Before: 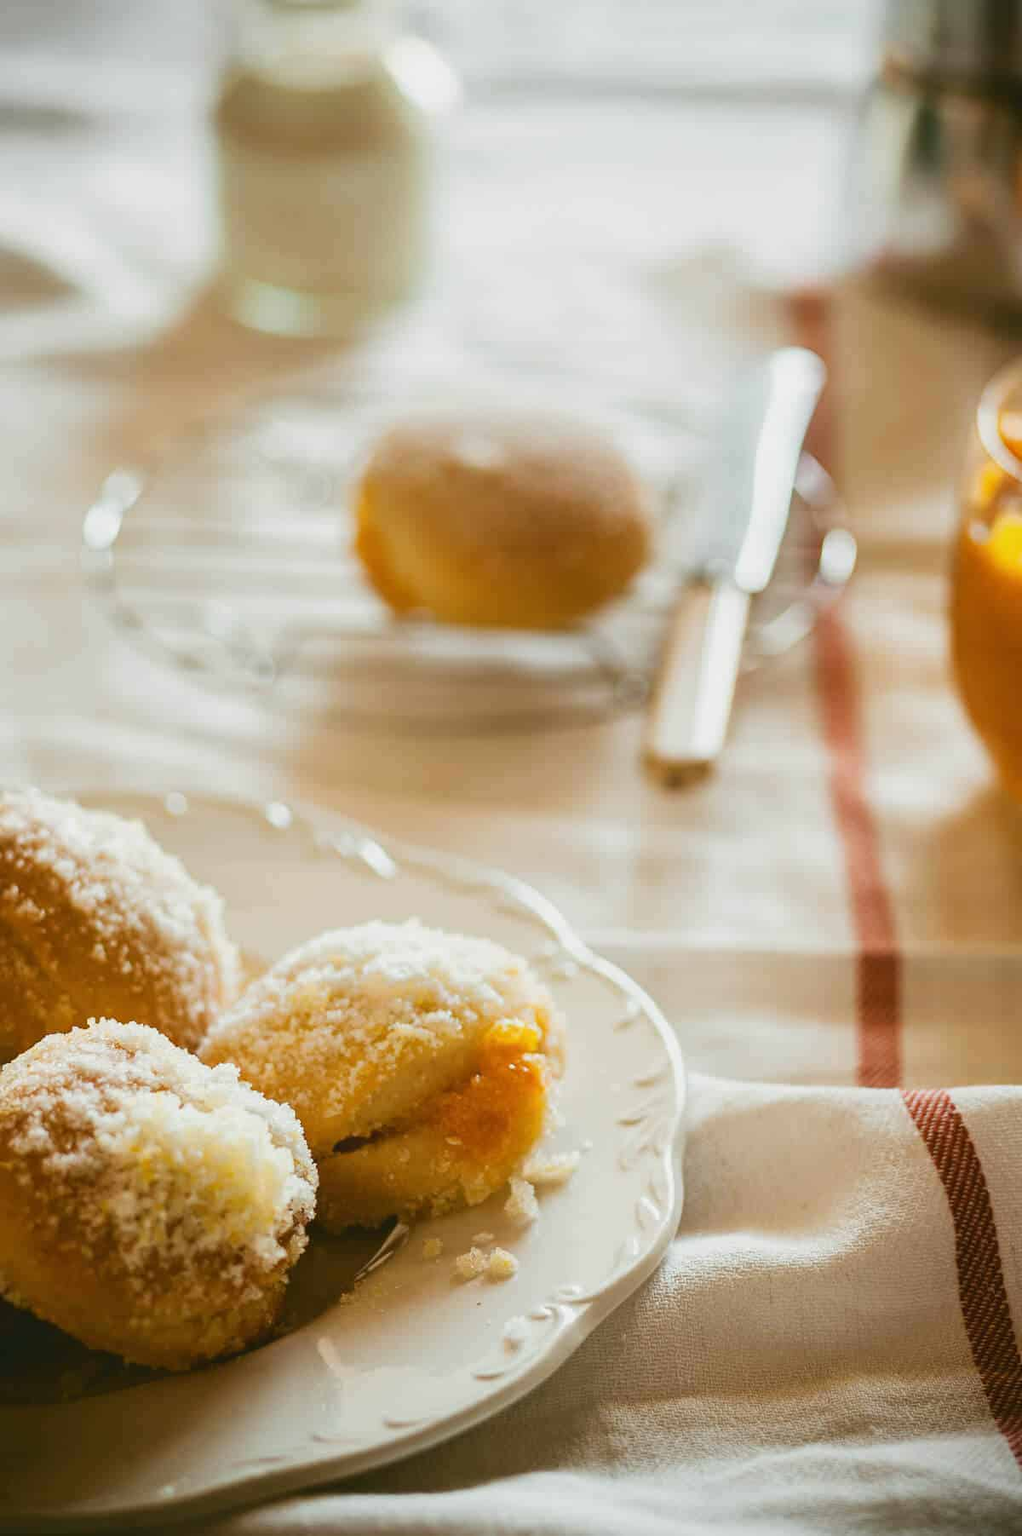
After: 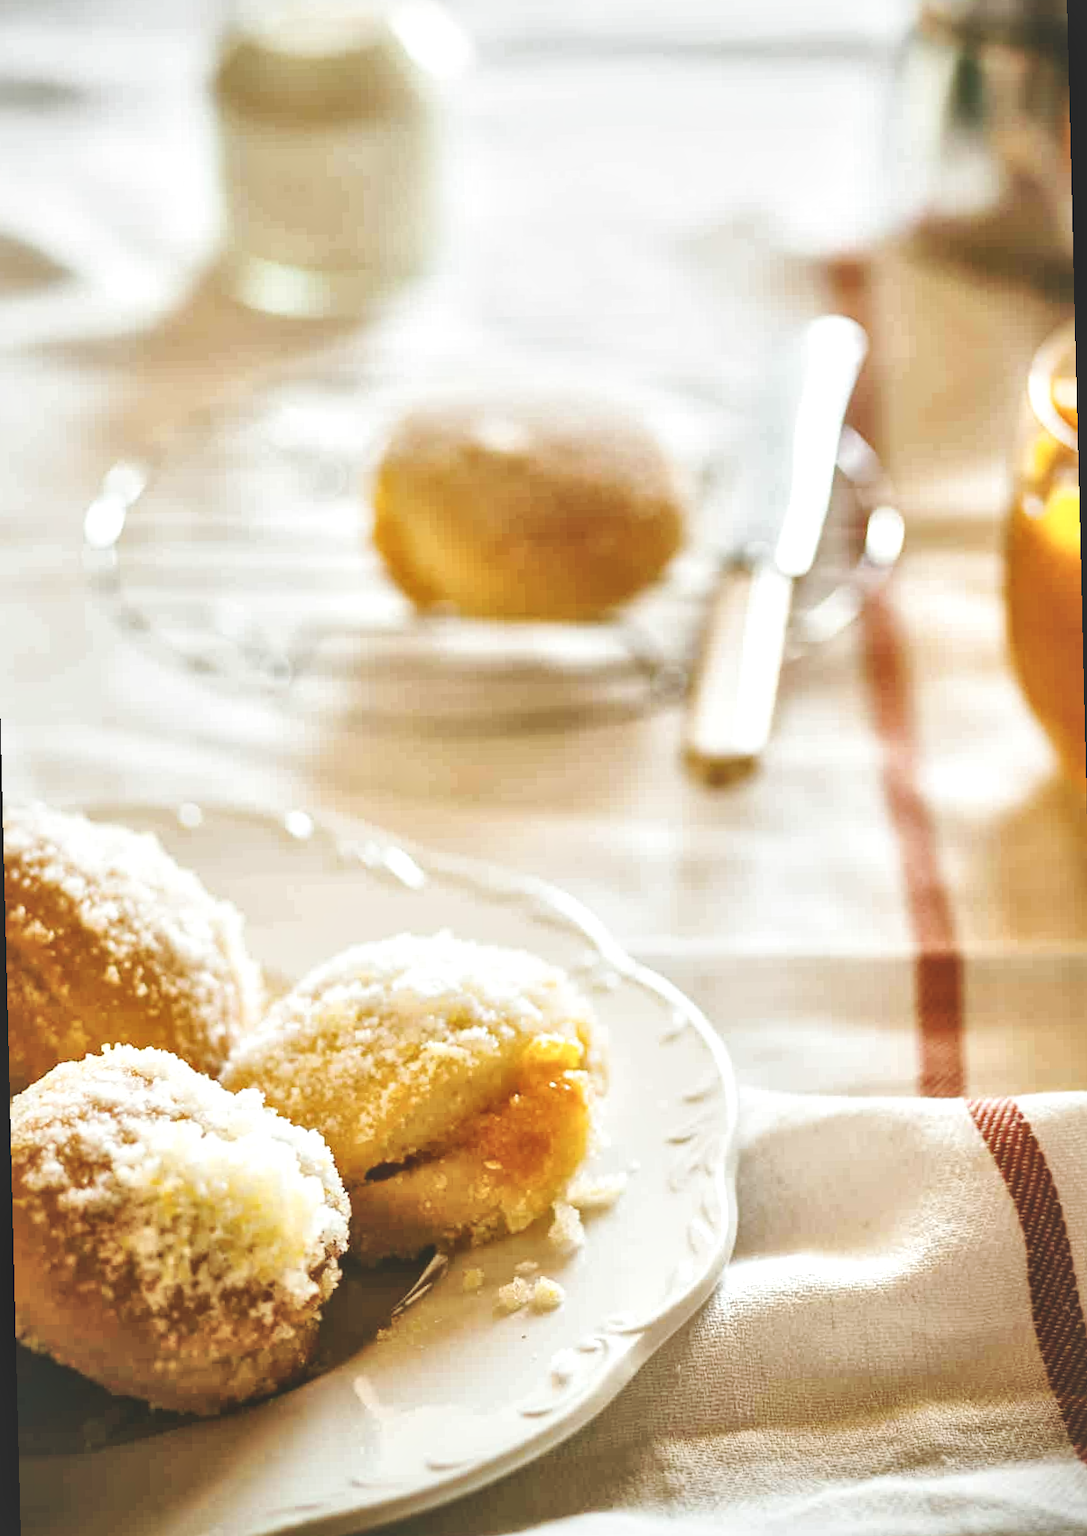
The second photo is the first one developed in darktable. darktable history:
exposure: black level correction -0.041, exposure 0.064 EV, compensate highlight preservation false
rotate and perspective: rotation -1.42°, crop left 0.016, crop right 0.984, crop top 0.035, crop bottom 0.965
local contrast: mode bilateral grid, contrast 20, coarseness 50, detail 179%, midtone range 0.2
base curve: curves: ch0 [(0, 0) (0.036, 0.025) (0.121, 0.166) (0.206, 0.329) (0.605, 0.79) (1, 1)], preserve colors none
